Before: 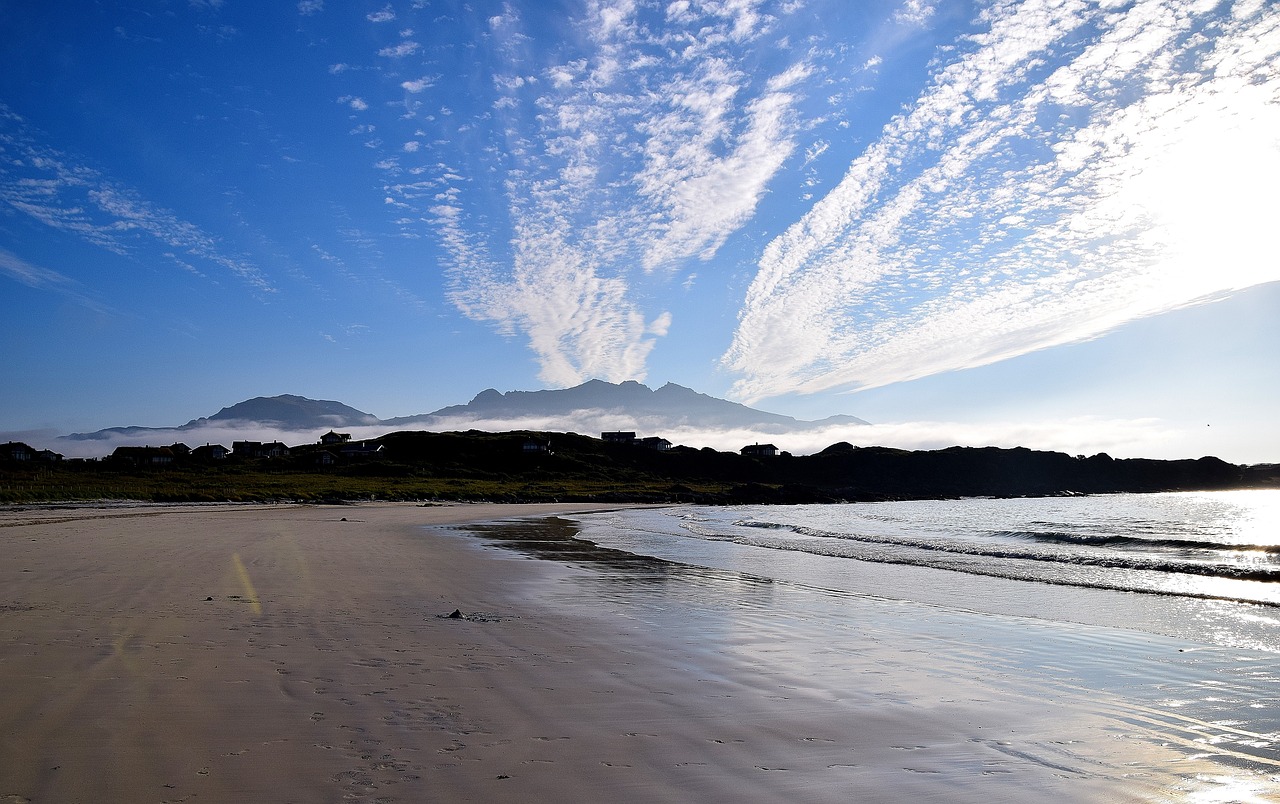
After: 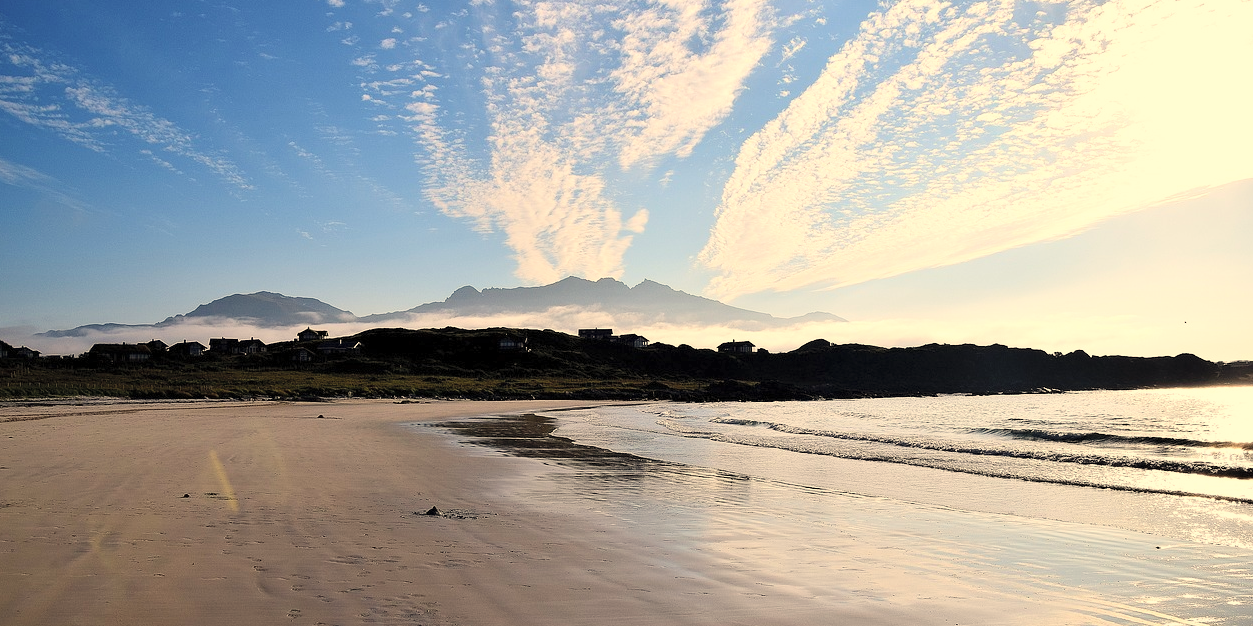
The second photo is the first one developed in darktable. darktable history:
white balance: red 1.123, blue 0.83
contrast brightness saturation: contrast 0.14, brightness 0.21
crop and rotate: left 1.814%, top 12.818%, right 0.25%, bottom 9.225%
